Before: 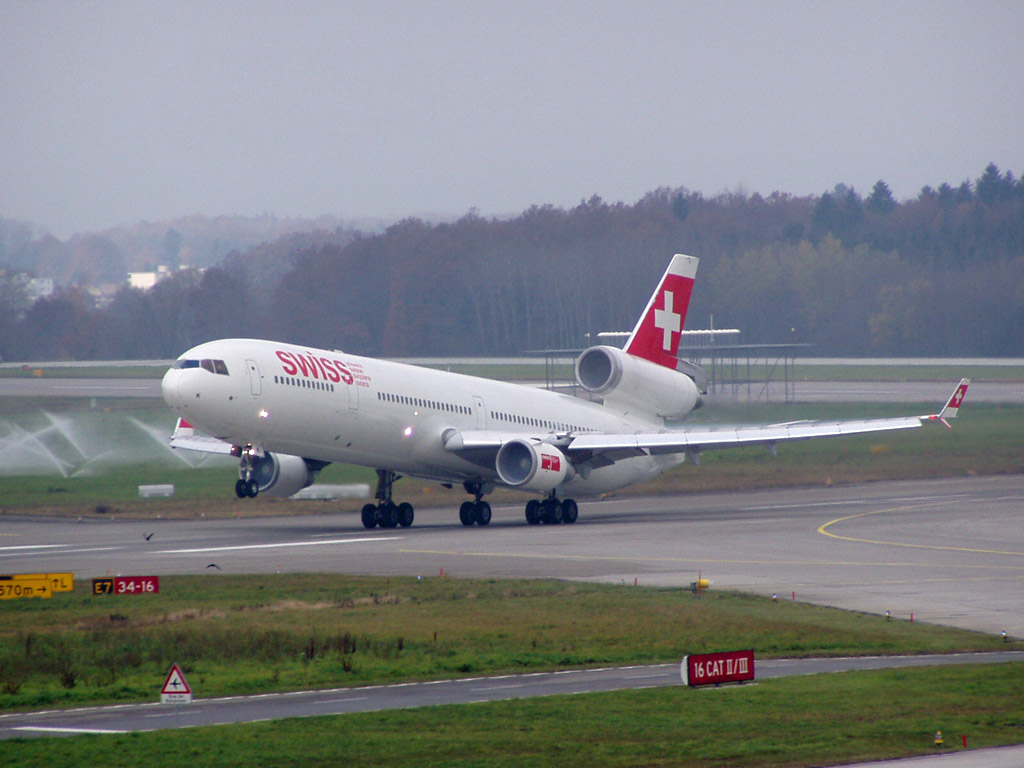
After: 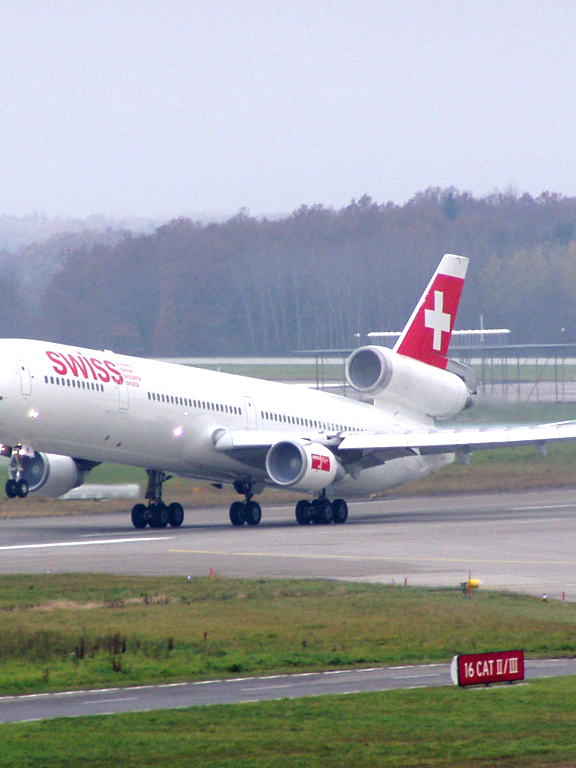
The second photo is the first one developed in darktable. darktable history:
crop and rotate: left 22.516%, right 21.234%
exposure: black level correction 0, exposure 0.7 EV, compensate exposure bias true, compensate highlight preservation false
